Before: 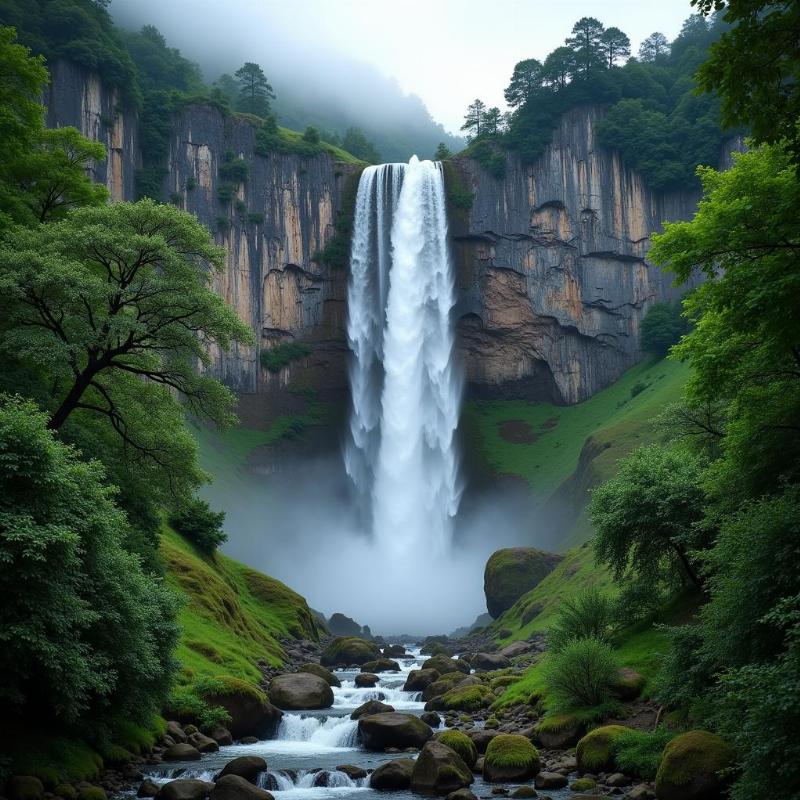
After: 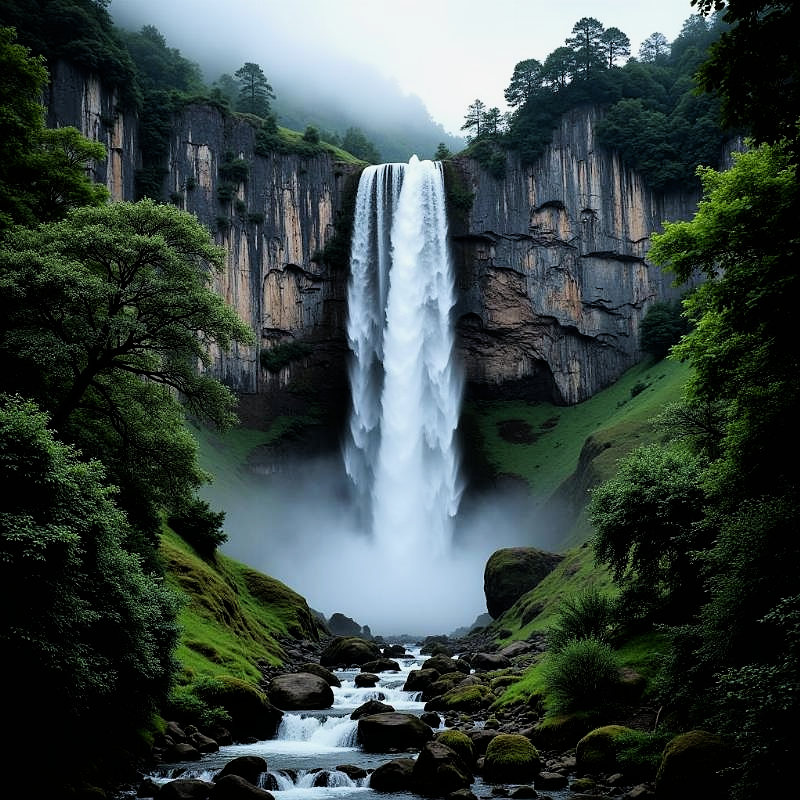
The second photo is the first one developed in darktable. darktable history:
filmic rgb: black relative exposure -4.06 EV, white relative exposure 2.99 EV, hardness 3, contrast 1.401, iterations of high-quality reconstruction 0
sharpen: radius 1.045
shadows and highlights: radius 334.21, shadows 65, highlights 4.58, compress 87.3%, highlights color adjustment 31.31%, soften with gaussian
